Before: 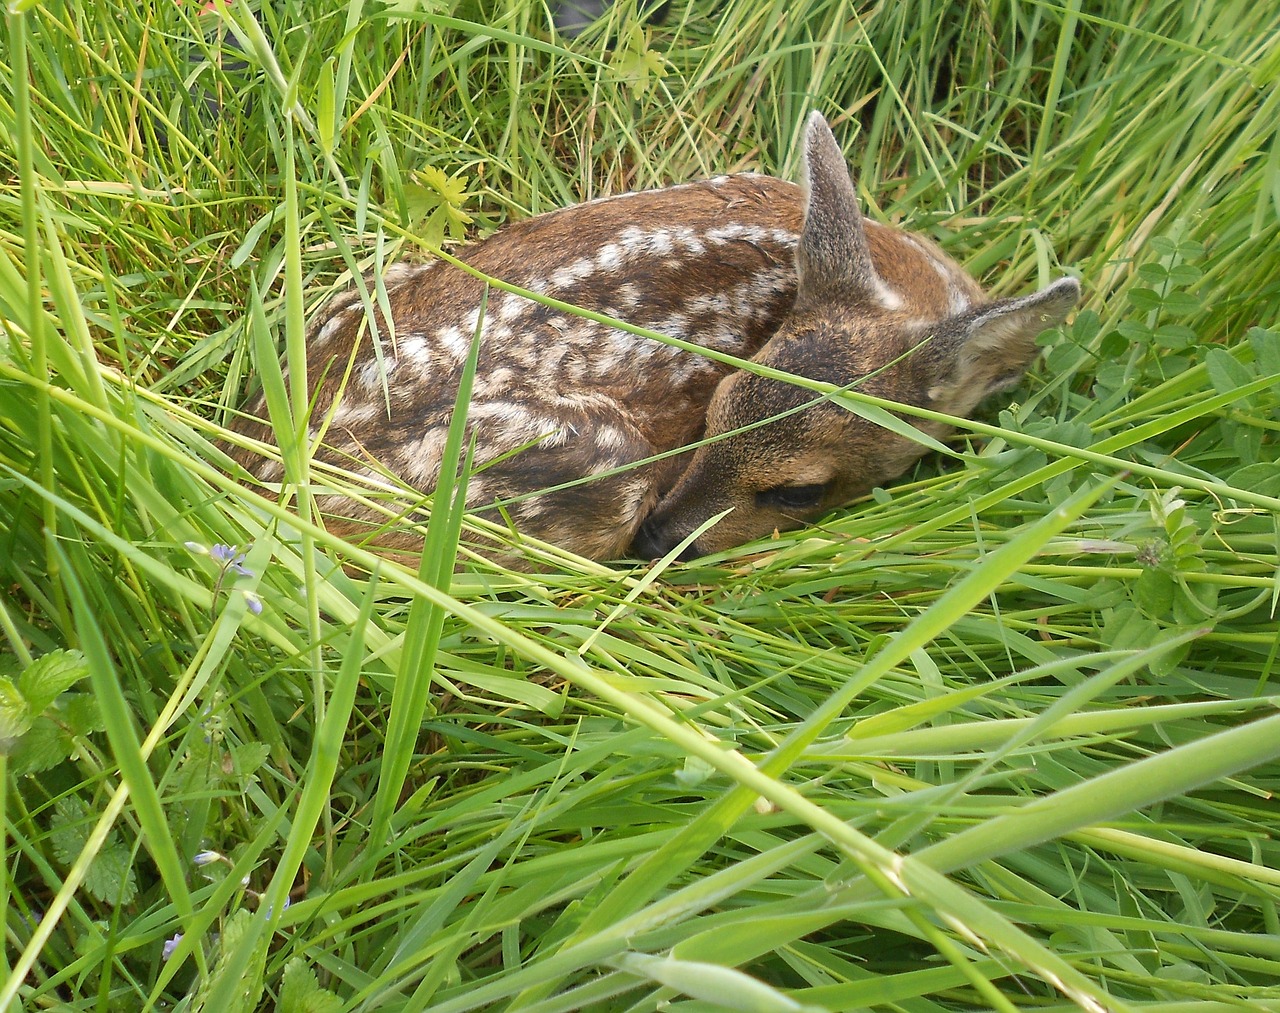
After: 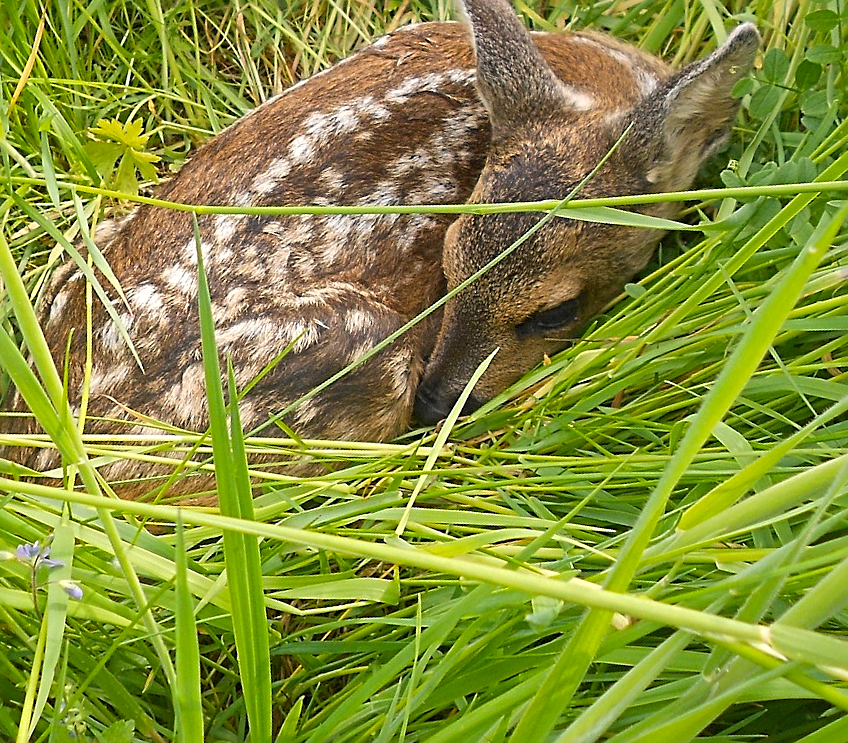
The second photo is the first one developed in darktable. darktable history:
sharpen: radius 2.689, amount 0.659
crop and rotate: angle 18.37°, left 6.962%, right 3.767%, bottom 1.145%
color balance rgb: highlights gain › chroma 1.033%, highlights gain › hue 60.15°, perceptual saturation grading › global saturation 10.615%, global vibrance 20.278%
